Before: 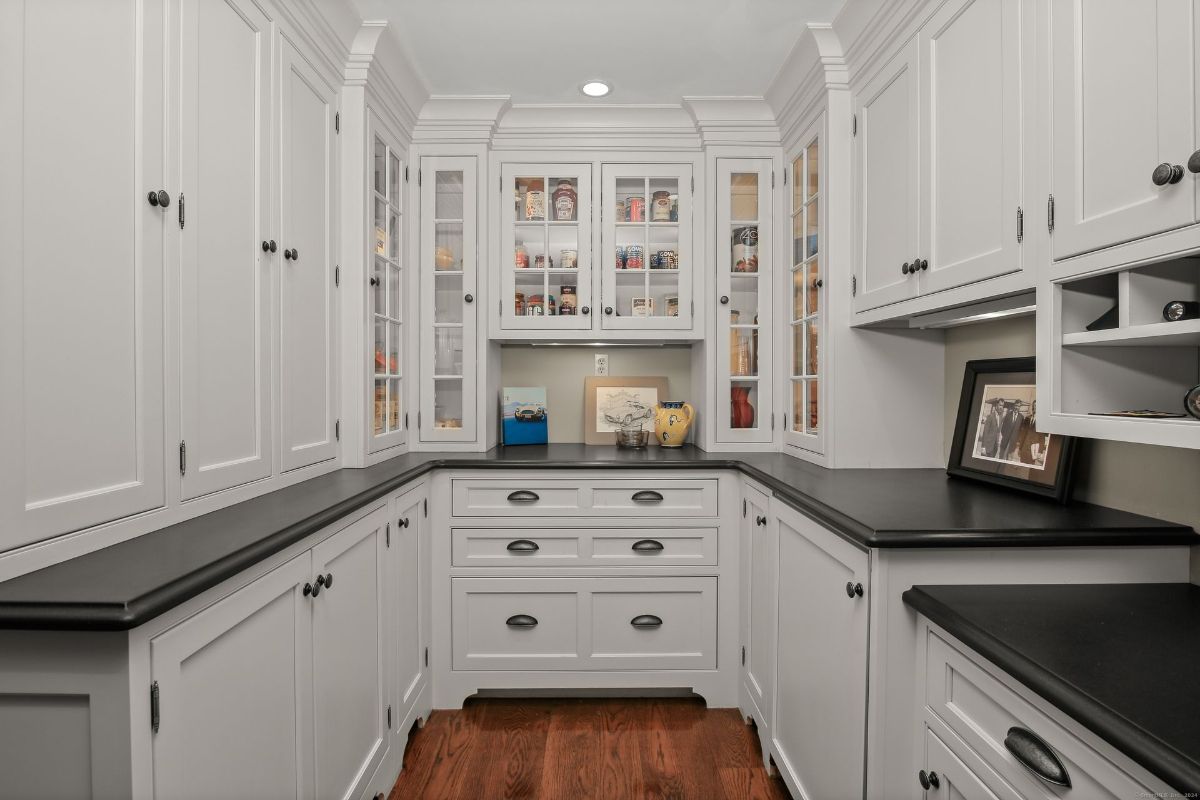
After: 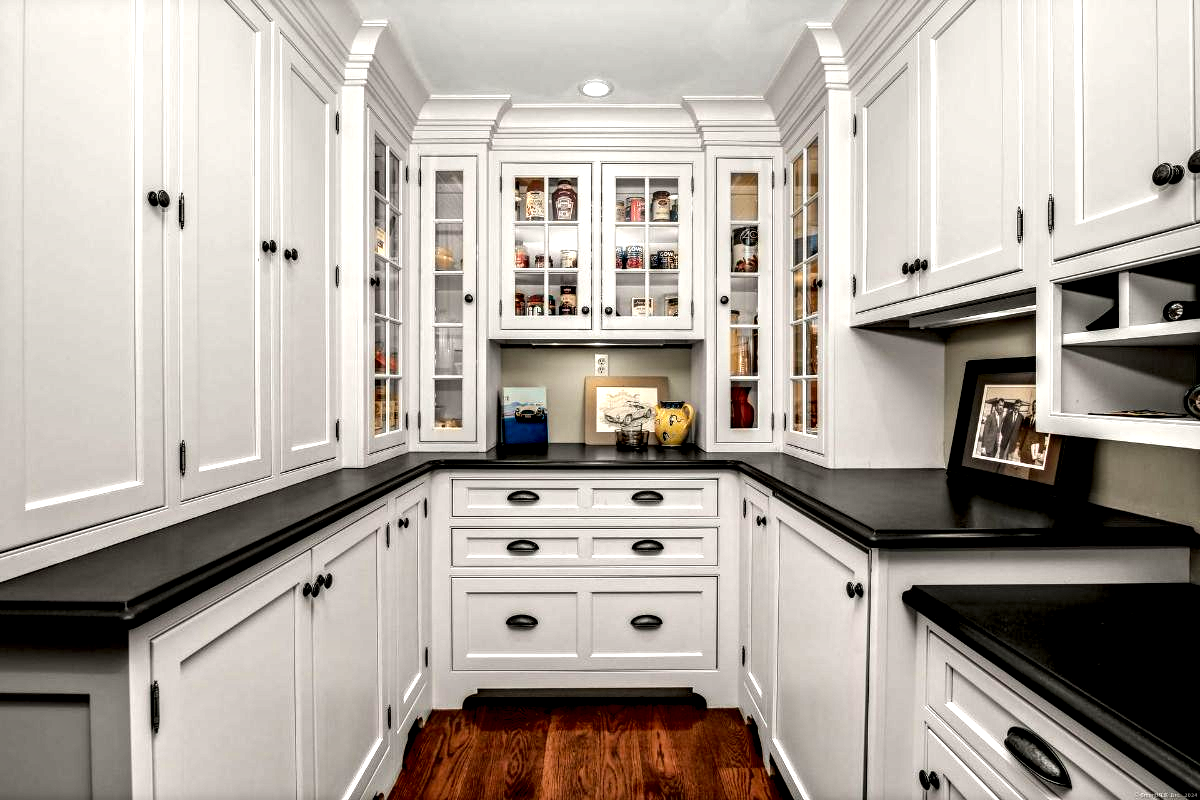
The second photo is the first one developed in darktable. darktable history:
color balance rgb: perceptual saturation grading › global saturation 20%, global vibrance 20%
exposure: black level correction 0.001, exposure 0.5 EV, compensate exposure bias true, compensate highlight preservation false
local contrast: shadows 185%, detail 225%
